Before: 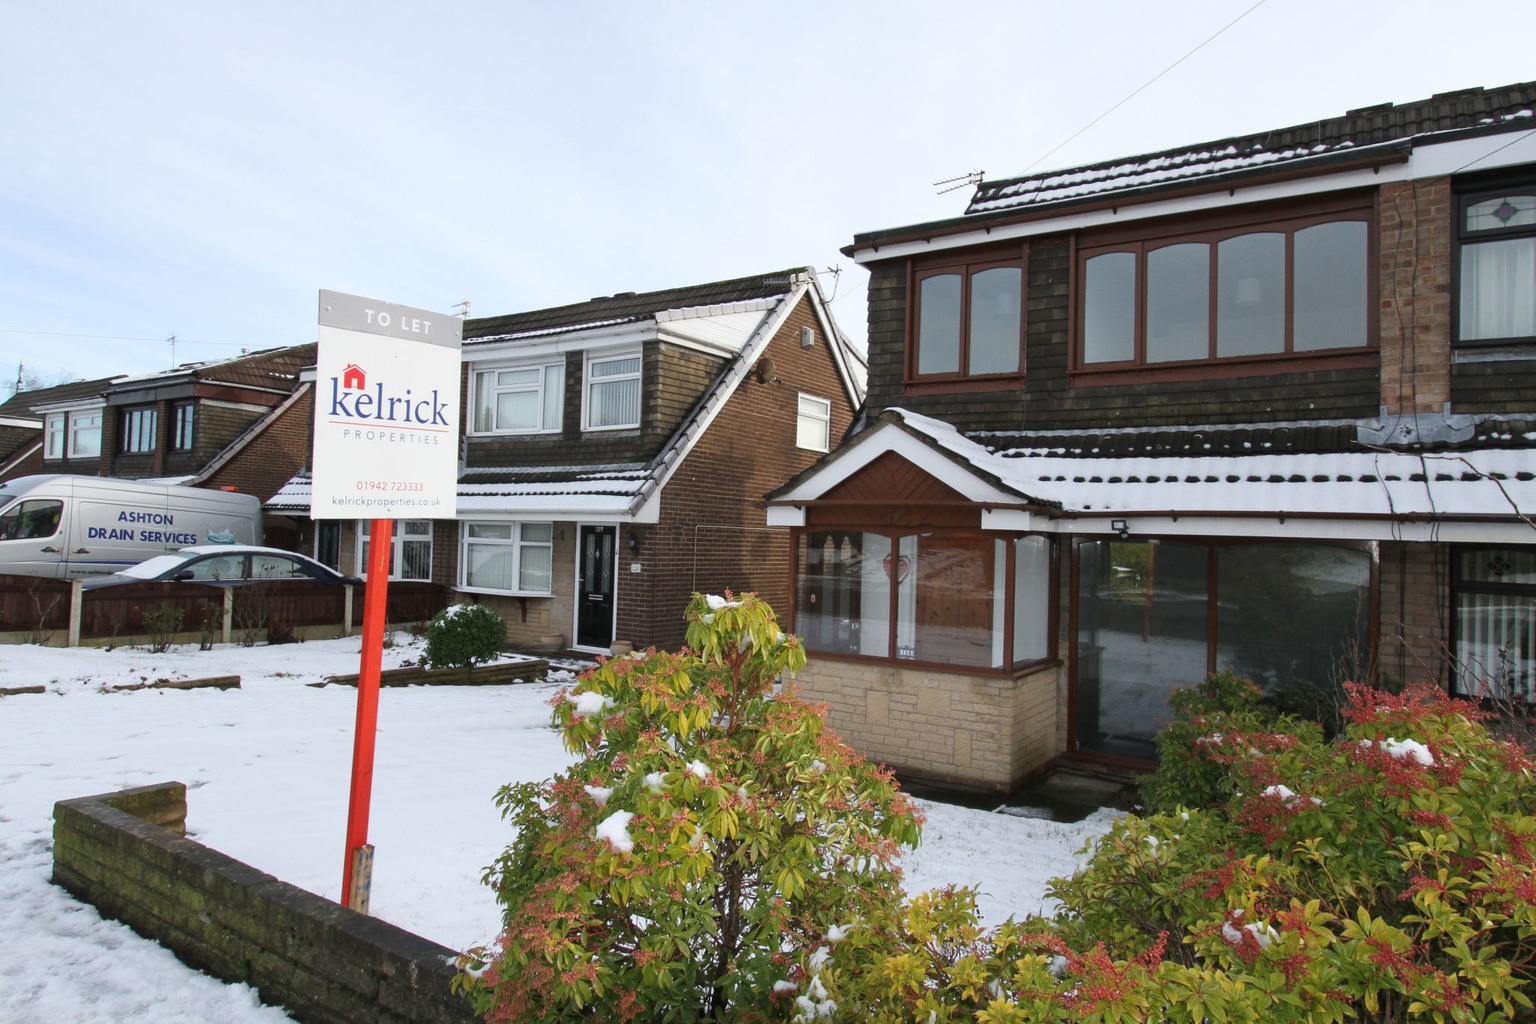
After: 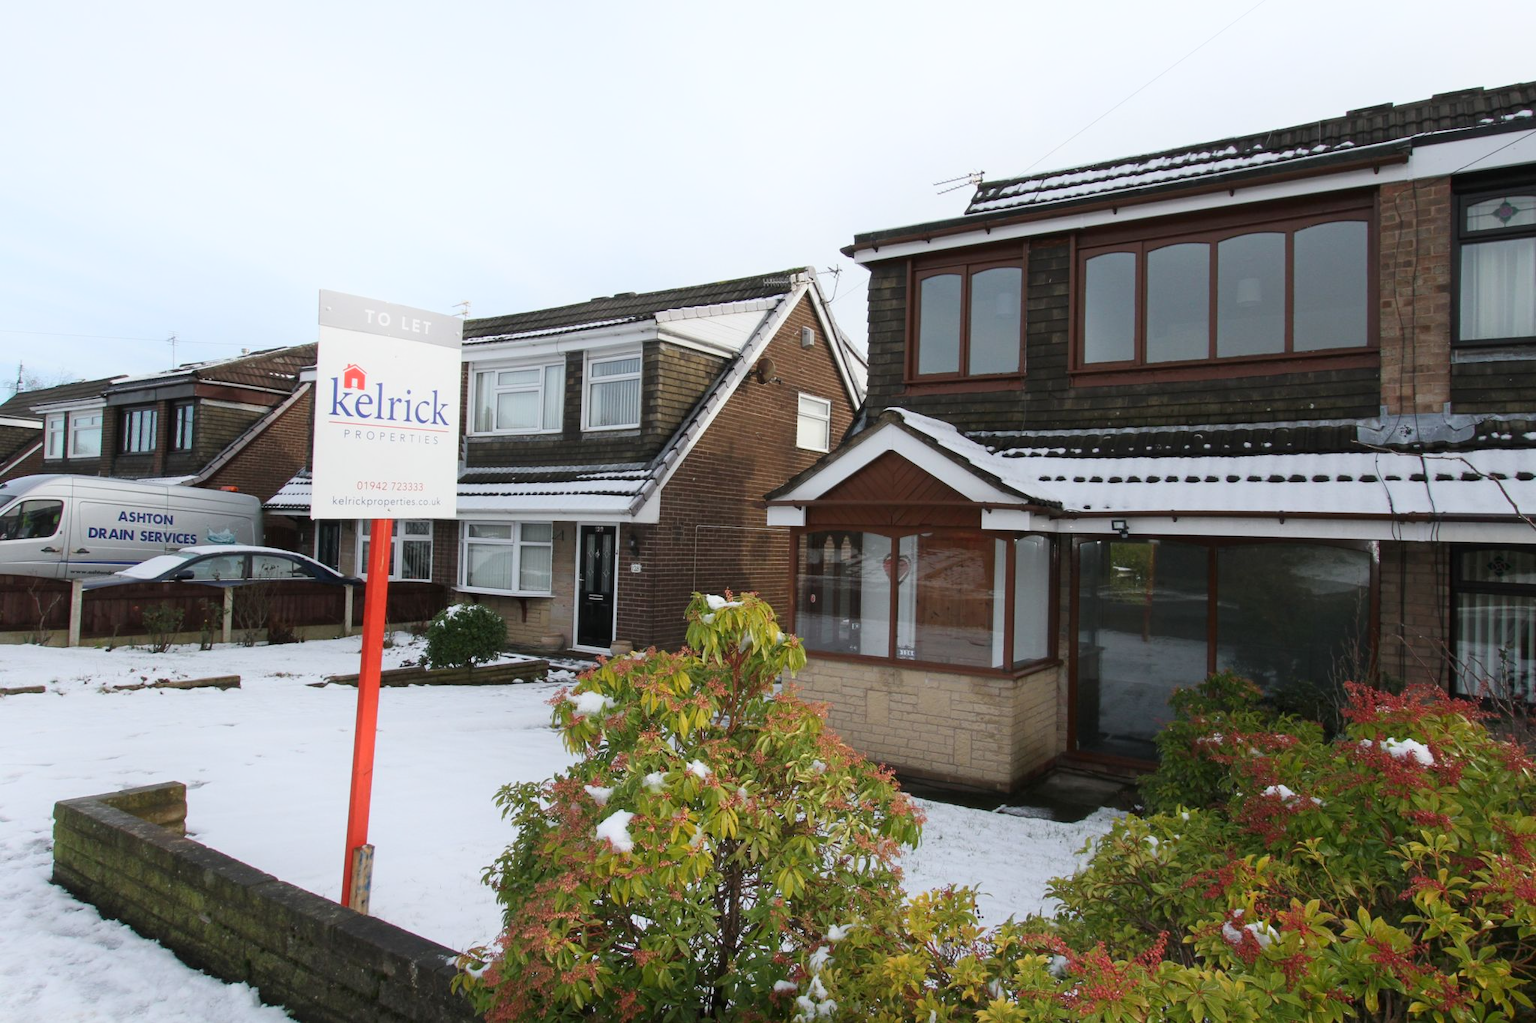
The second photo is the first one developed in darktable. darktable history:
shadows and highlights: shadows -40.55, highlights 63.76, soften with gaussian
exposure: exposure -0.116 EV, compensate exposure bias true, compensate highlight preservation false
